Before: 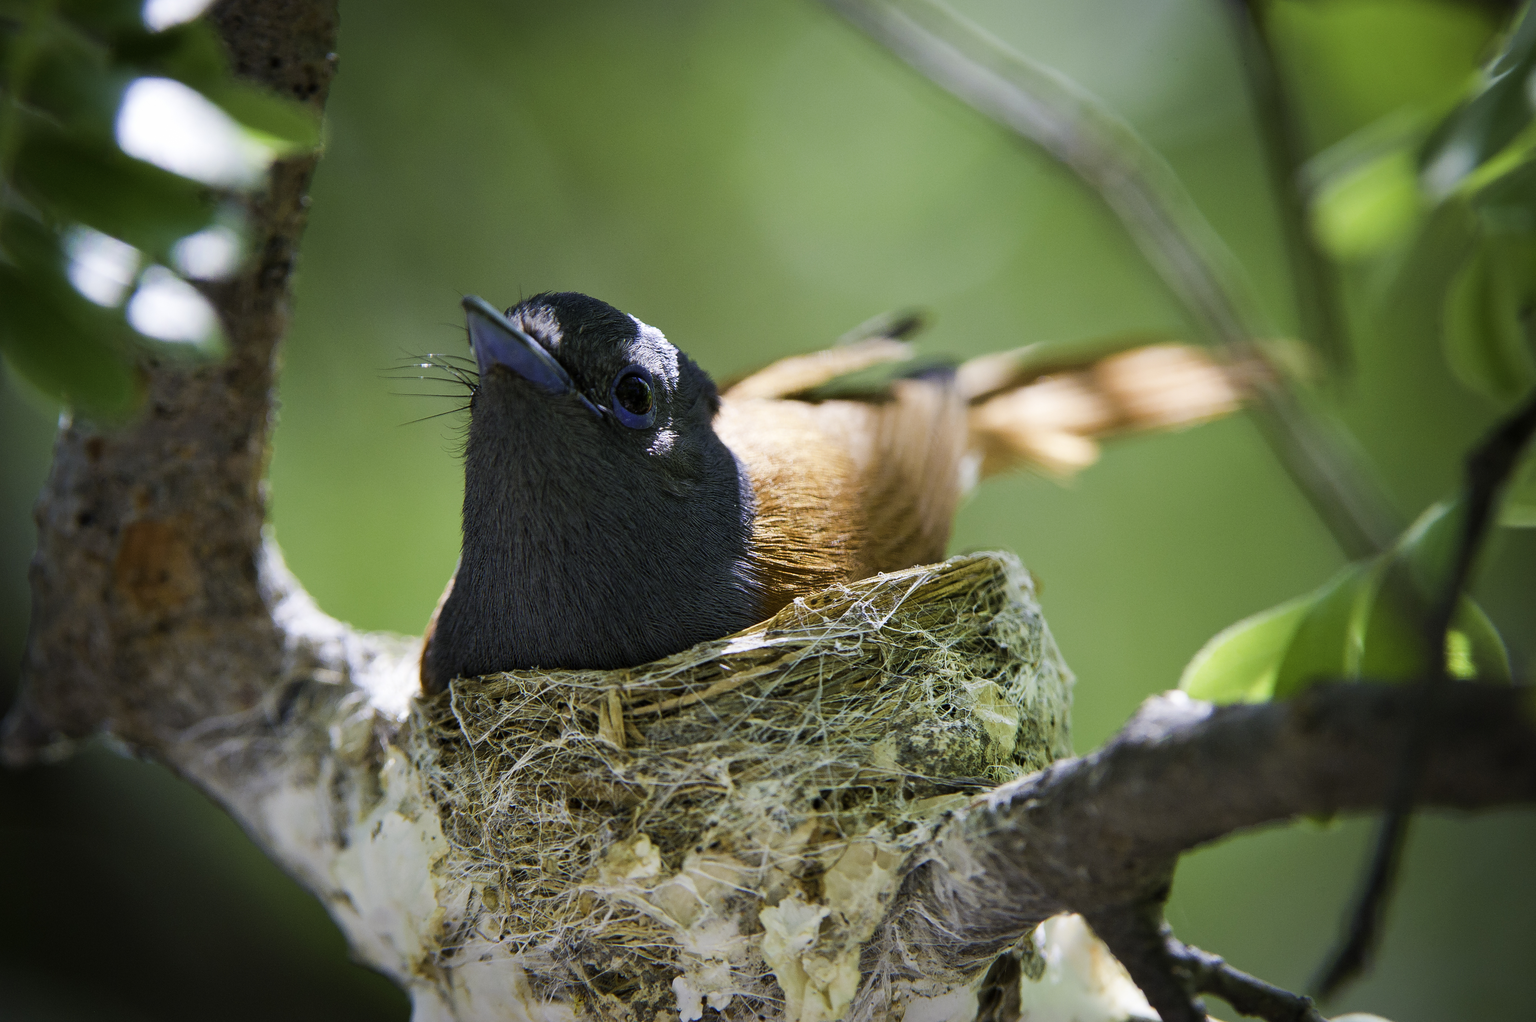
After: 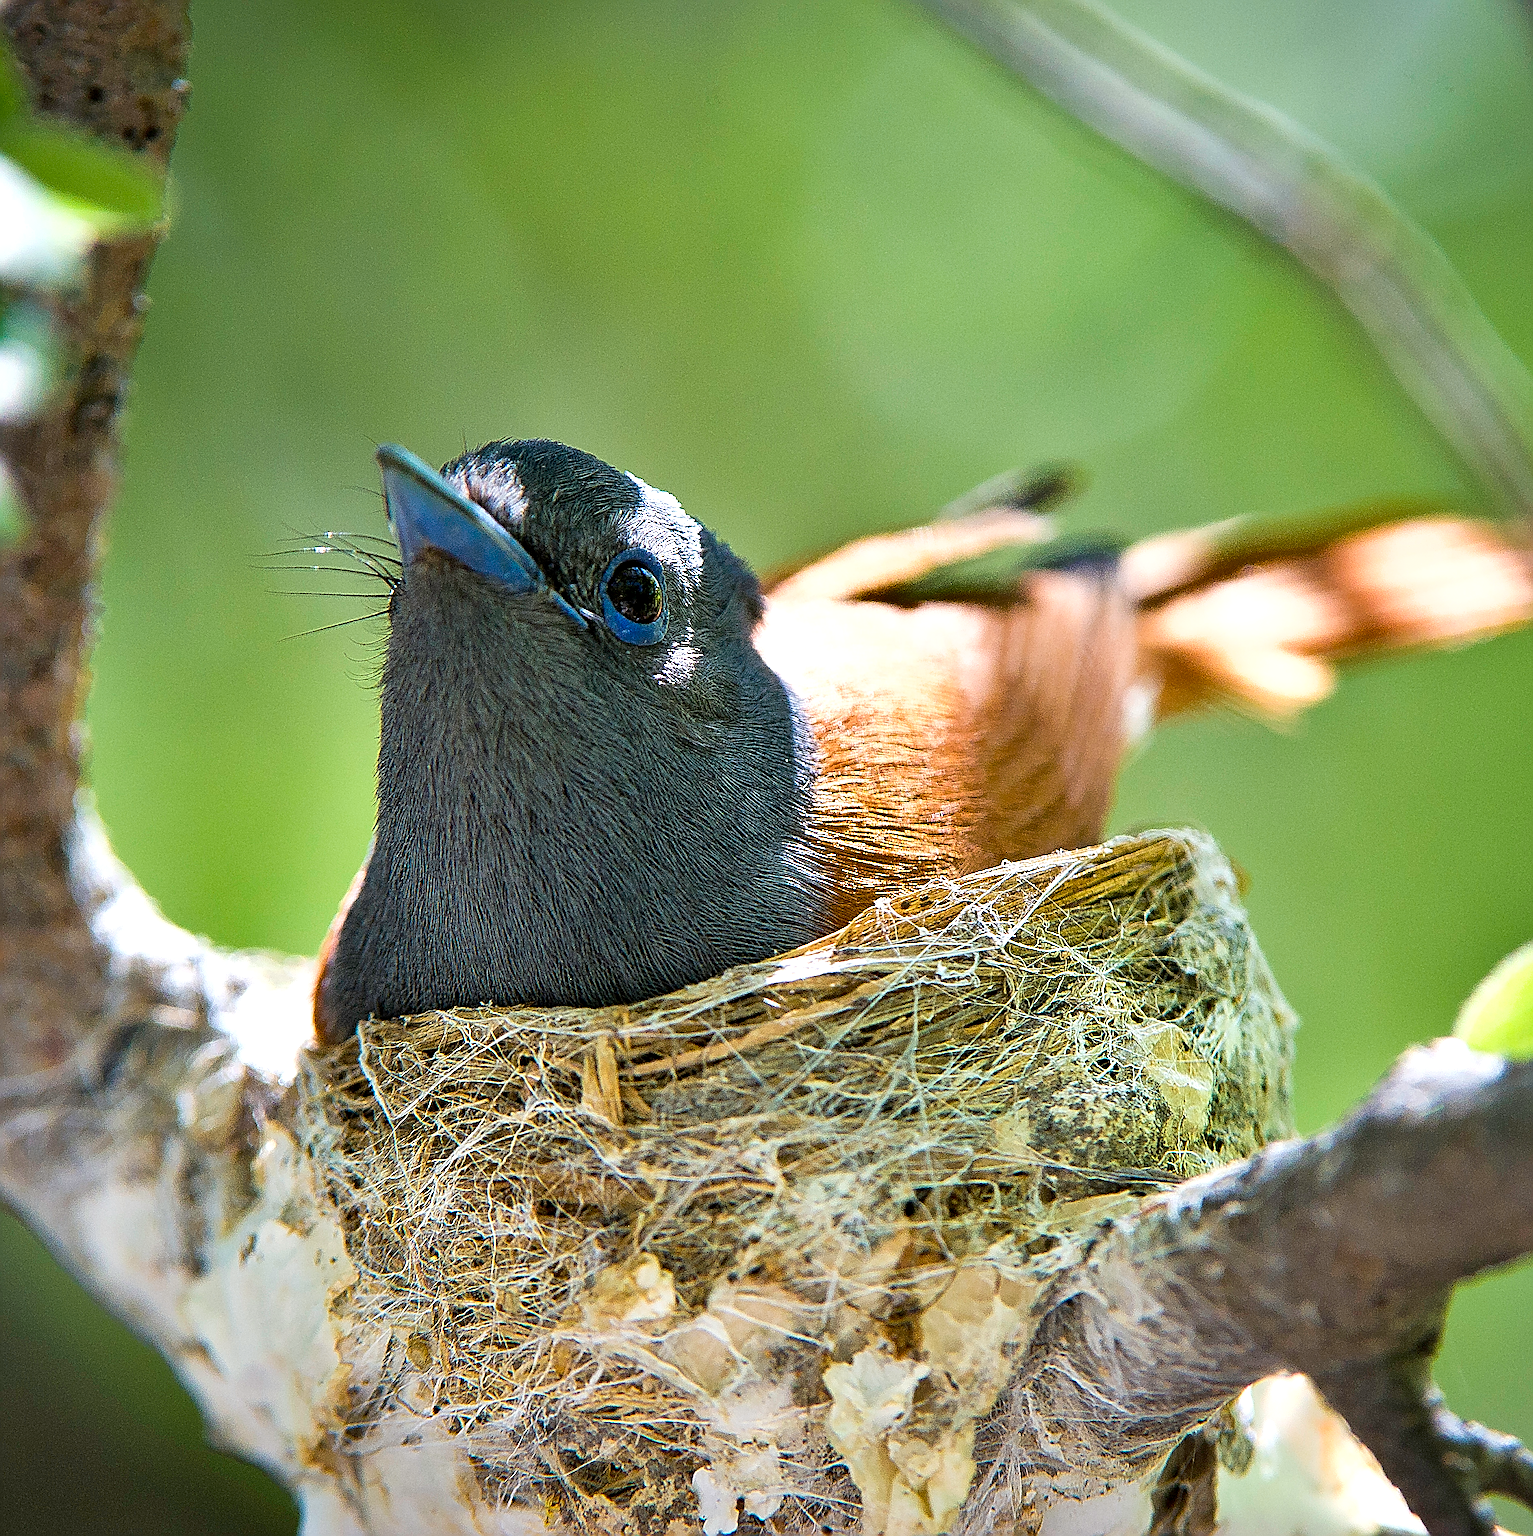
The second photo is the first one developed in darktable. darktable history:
sharpen: amount 1.869
shadows and highlights: radius 117.1, shadows 41.49, highlights -61.64, highlights color adjustment 39.75%, soften with gaussian
crop and rotate: left 13.811%, right 19.786%
exposure: black level correction 0.001, exposure 0.498 EV, compensate highlight preservation false
color correction: highlights b* 0.062
